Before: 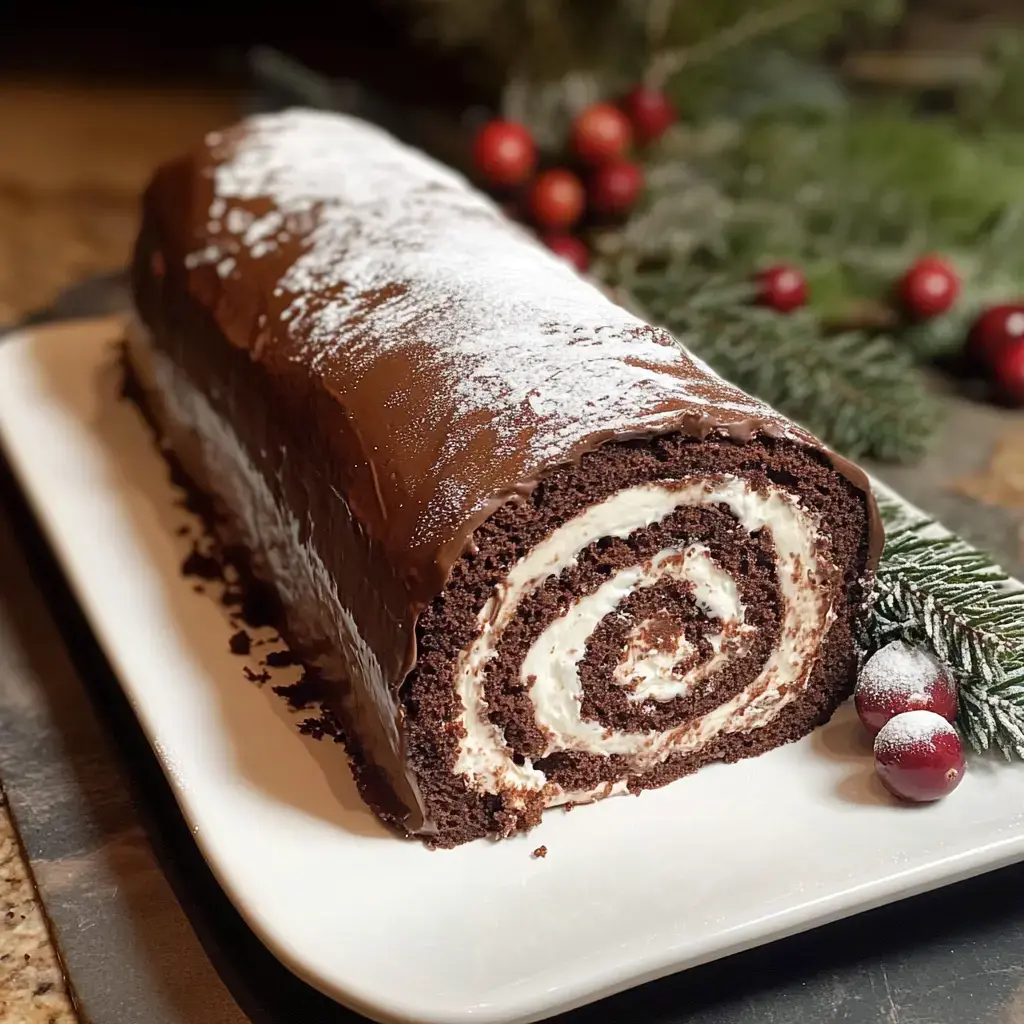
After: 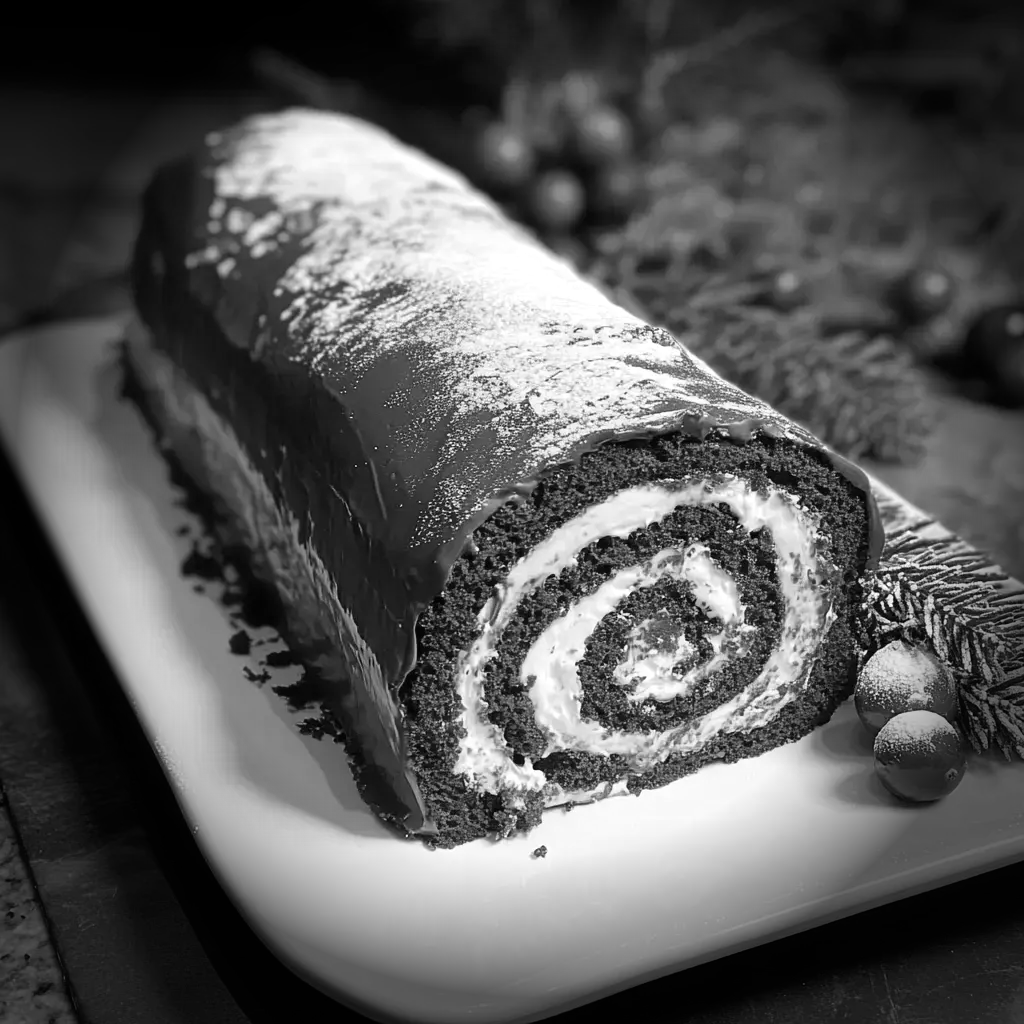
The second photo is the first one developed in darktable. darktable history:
white balance: red 1.066, blue 1.119
monochrome: on, module defaults
vignetting: fall-off start 76.42%, fall-off radius 27.36%, brightness -0.872, center (0.037, -0.09), width/height ratio 0.971
